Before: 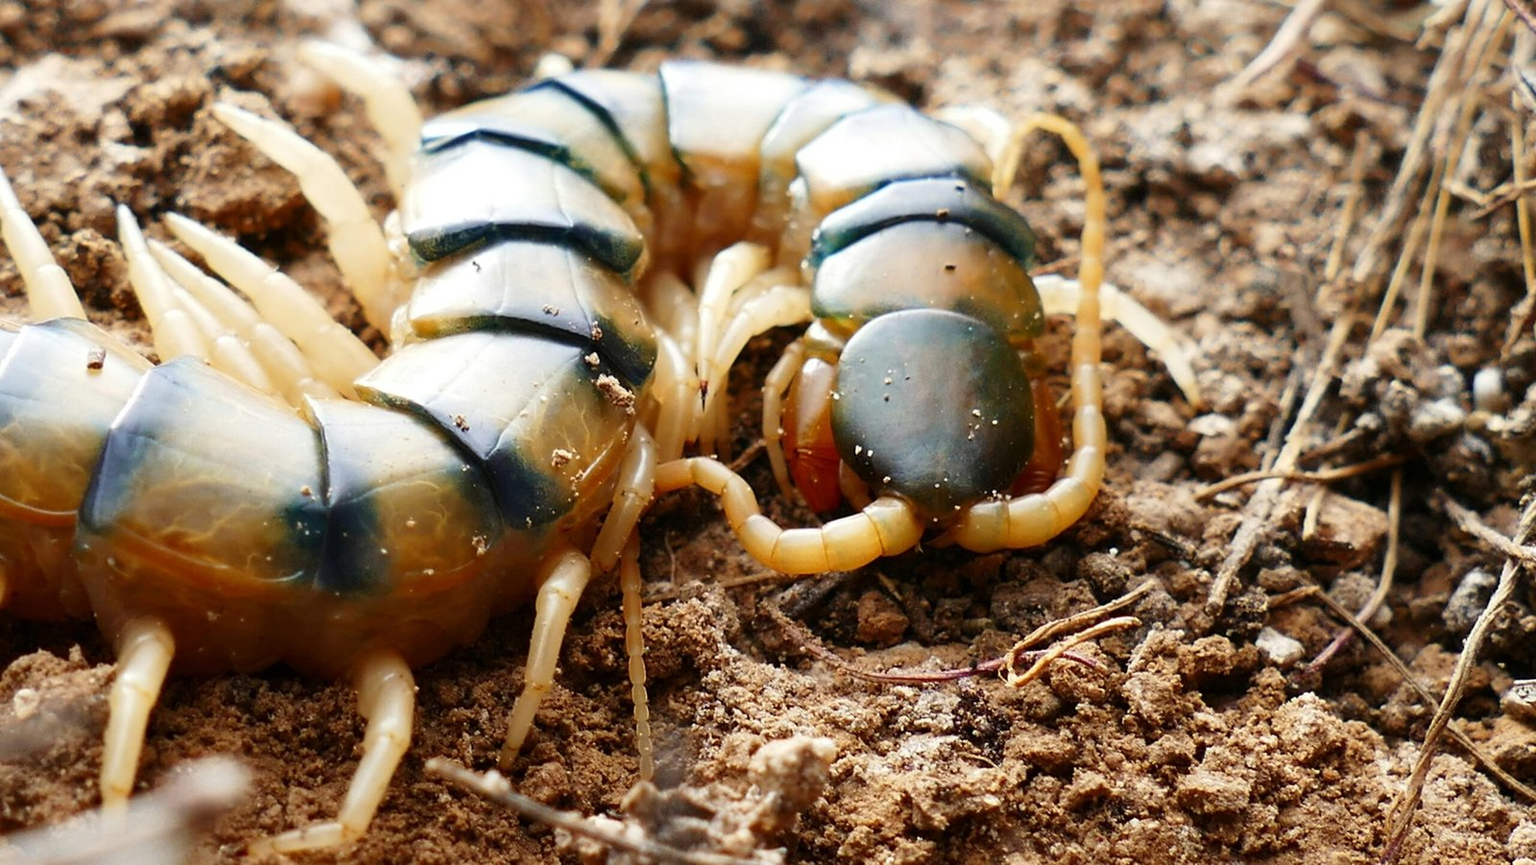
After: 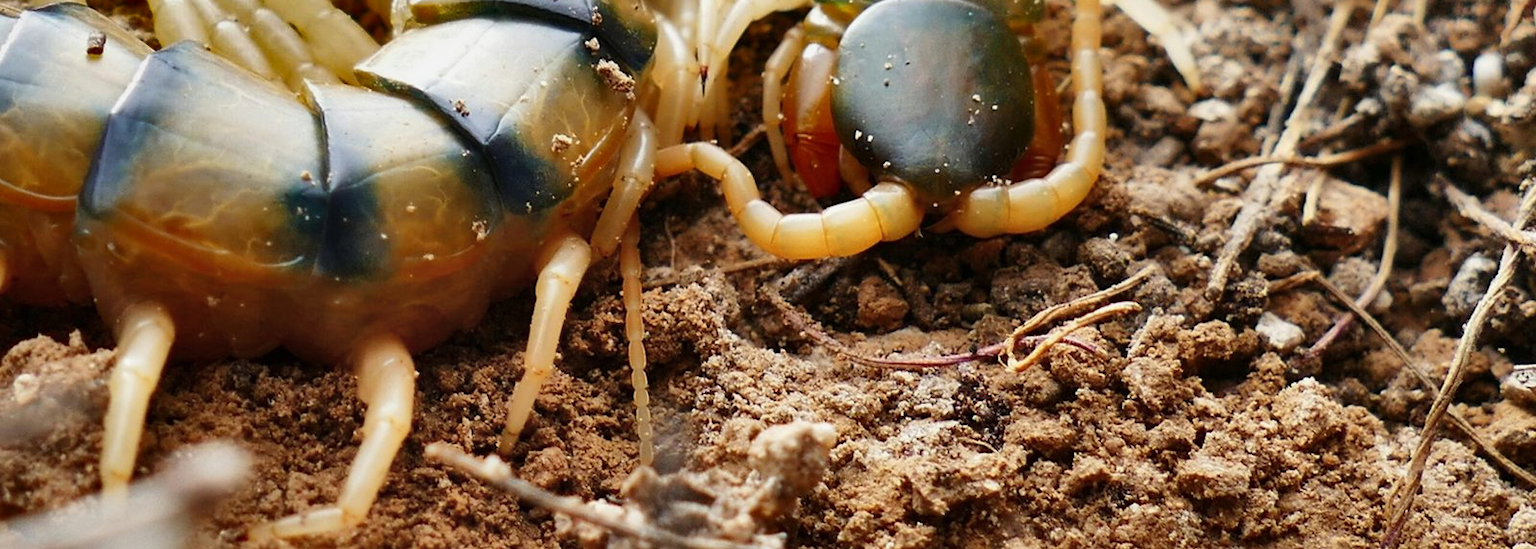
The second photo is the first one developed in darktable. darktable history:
crop and rotate: top 36.435%
shadows and highlights: radius 123.98, shadows 100, white point adjustment -3, highlights -100, highlights color adjustment 89.84%, soften with gaussian
